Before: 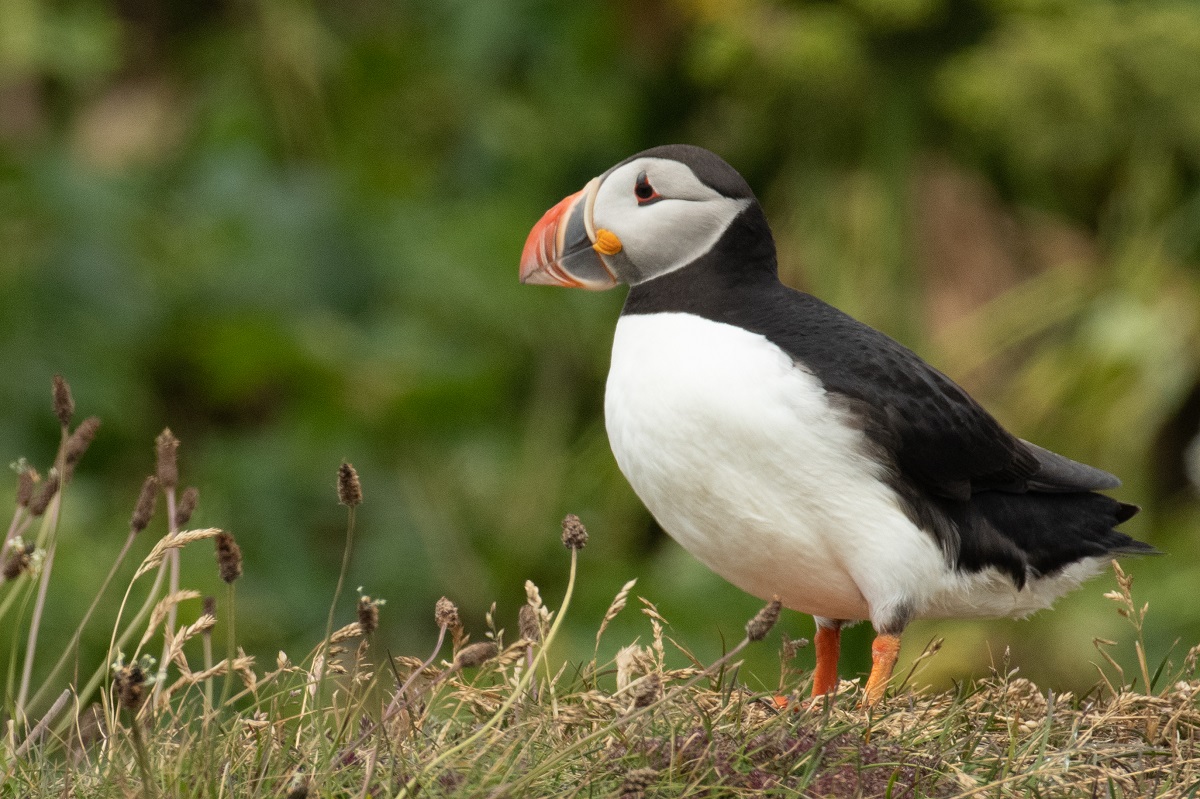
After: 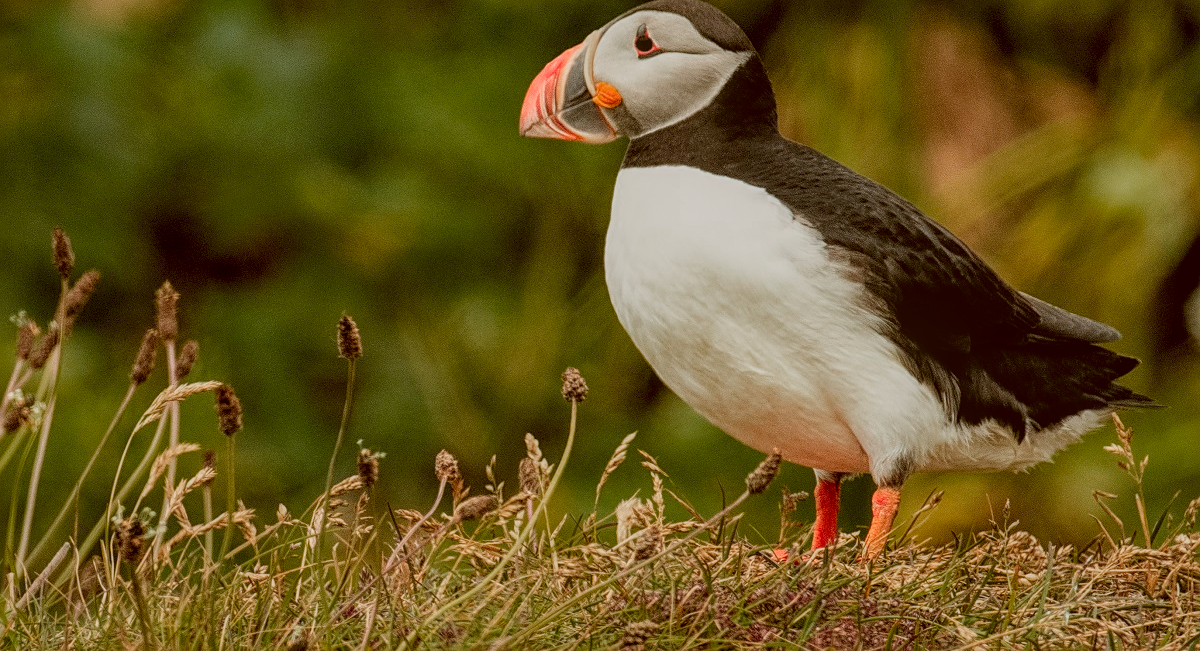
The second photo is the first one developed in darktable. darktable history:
crop and rotate: top 18.435%
color correction: highlights a* -0.376, highlights b* 0.154, shadows a* 4.93, shadows b* 20.43
filmic rgb: black relative exposure -7.65 EV, white relative exposure 4.56 EV, hardness 3.61, iterations of high-quality reconstruction 0
local contrast: highlights 75%, shadows 55%, detail 176%, midtone range 0.211
color zones: curves: ch0 [(0, 0.553) (0.123, 0.58) (0.23, 0.419) (0.468, 0.155) (0.605, 0.132) (0.723, 0.063) (0.833, 0.172) (0.921, 0.468)]; ch1 [(0.025, 0.645) (0.229, 0.584) (0.326, 0.551) (0.537, 0.446) (0.599, 0.911) (0.708, 1) (0.805, 0.944)]; ch2 [(0.086, 0.468) (0.254, 0.464) (0.638, 0.564) (0.702, 0.592) (0.768, 0.564)]
sharpen: on, module defaults
